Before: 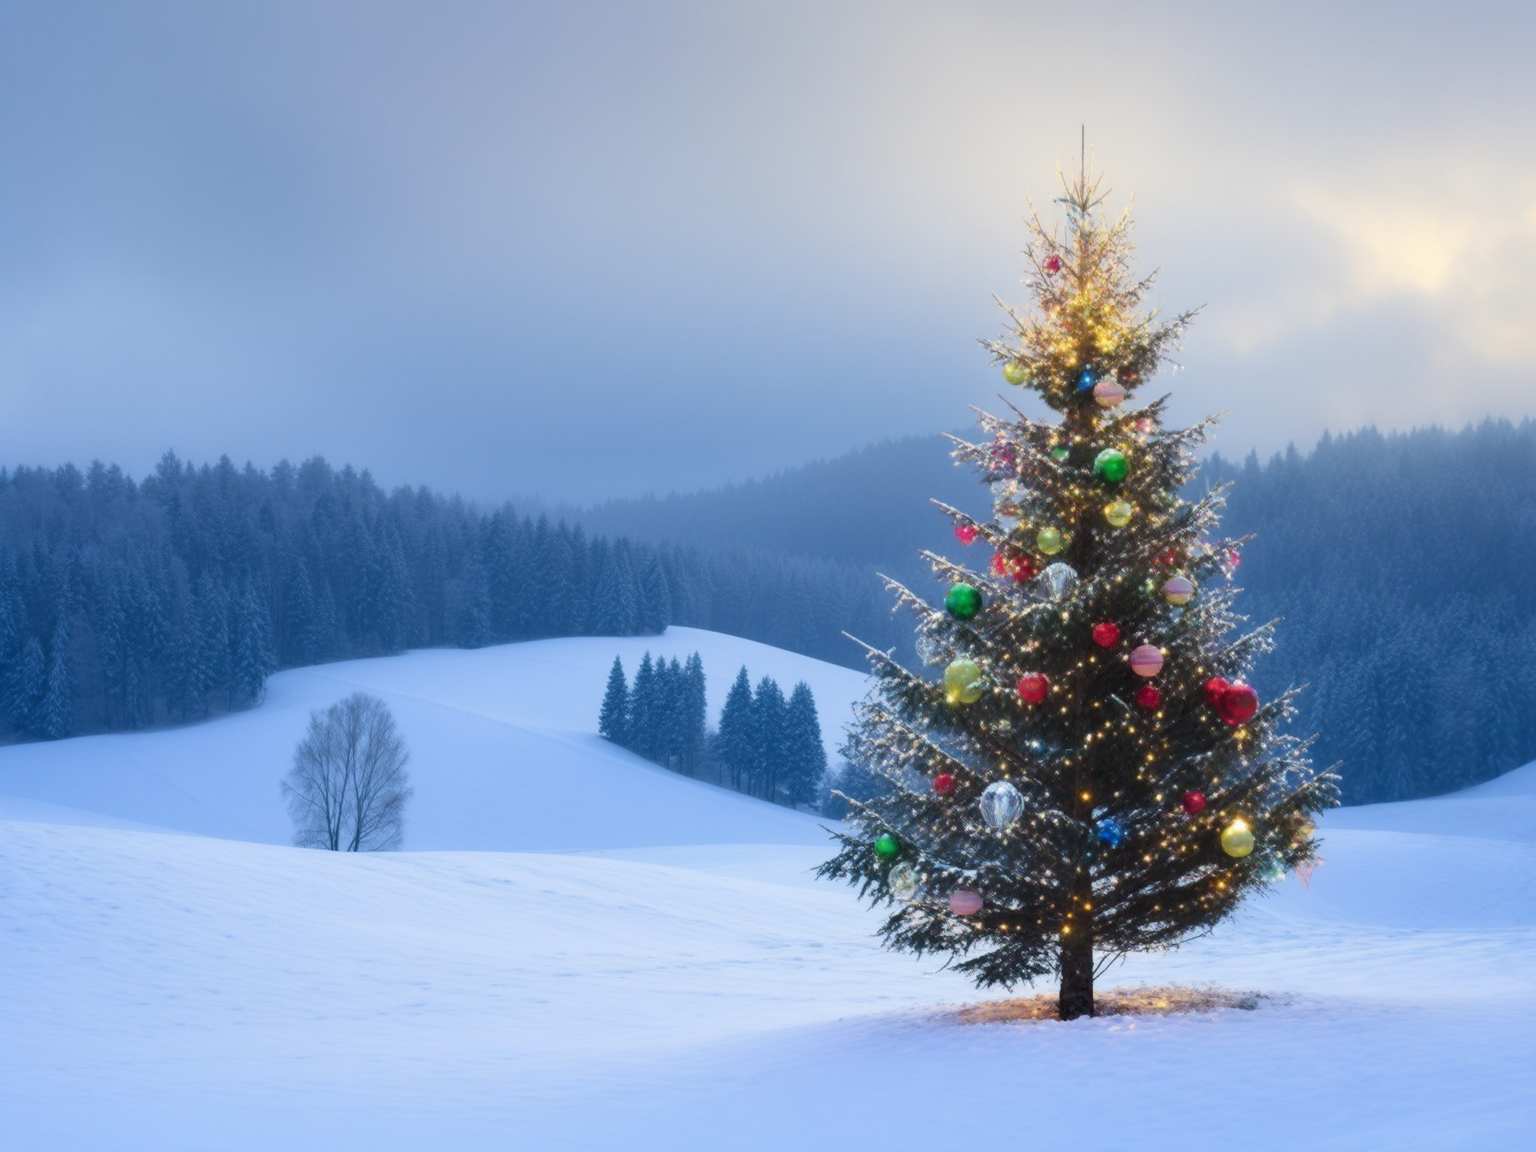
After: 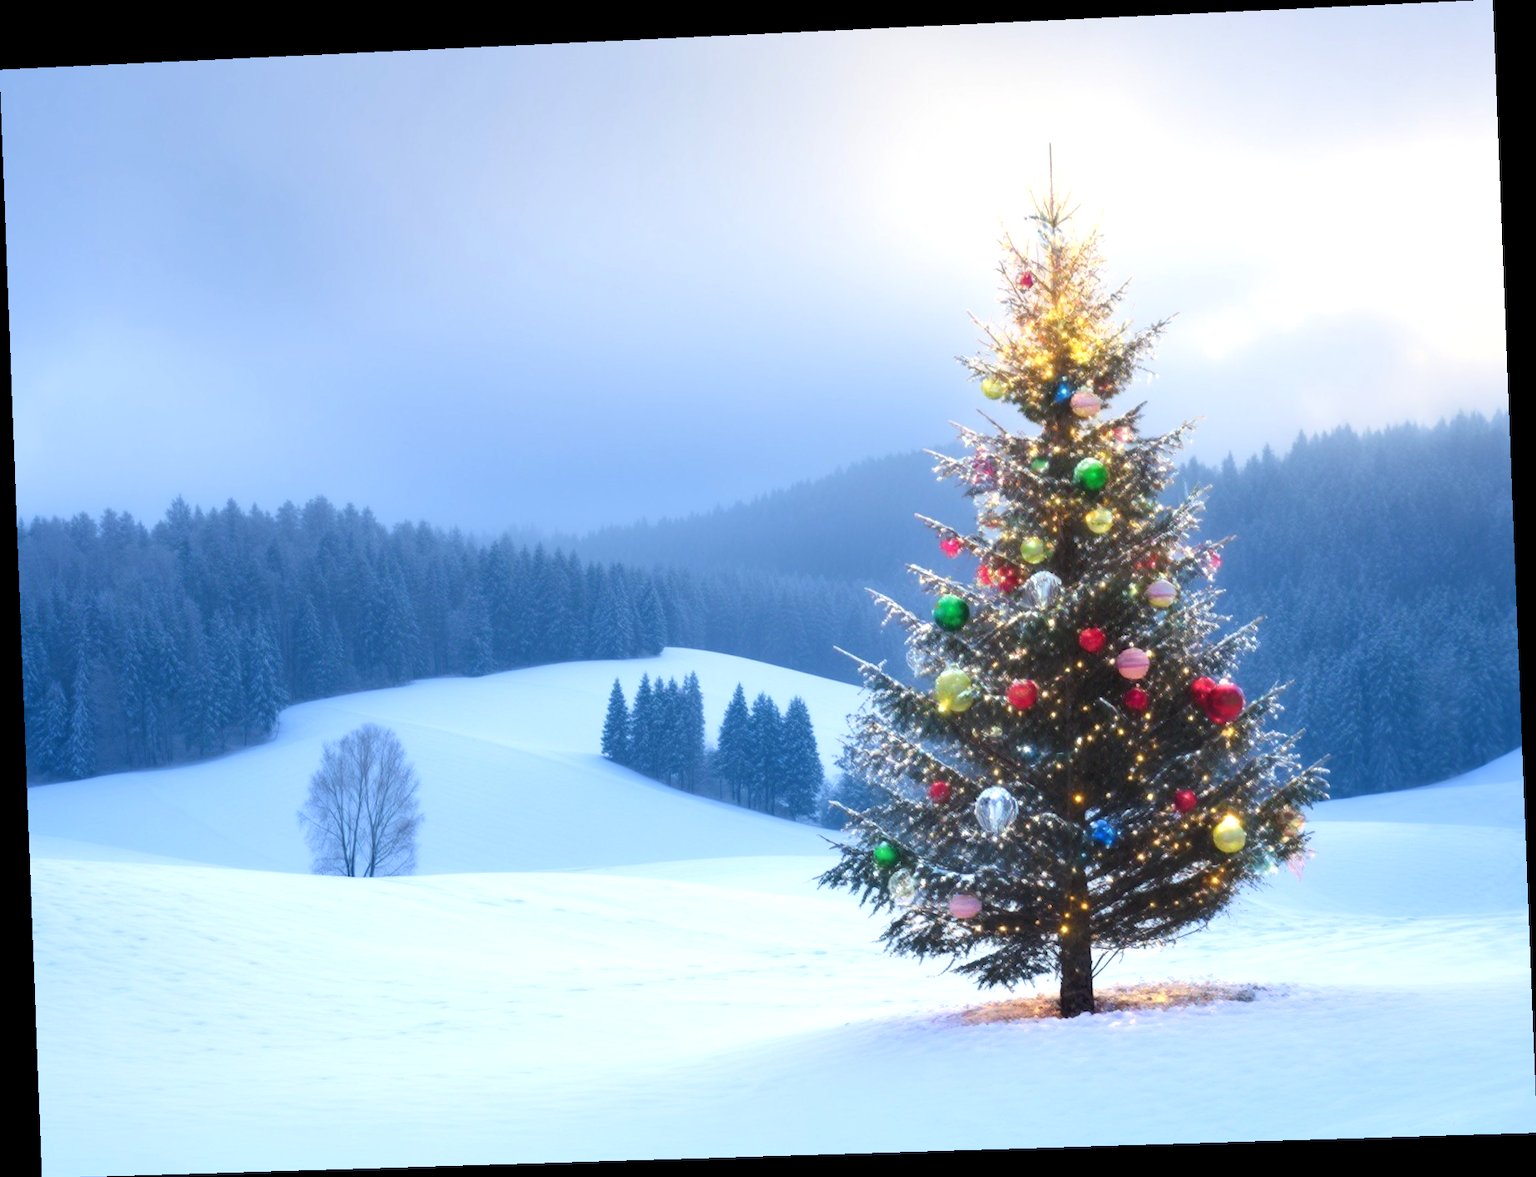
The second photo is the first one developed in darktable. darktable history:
rotate and perspective: rotation -2.22°, lens shift (horizontal) -0.022, automatic cropping off
exposure: exposure 0.636 EV, compensate highlight preservation false
